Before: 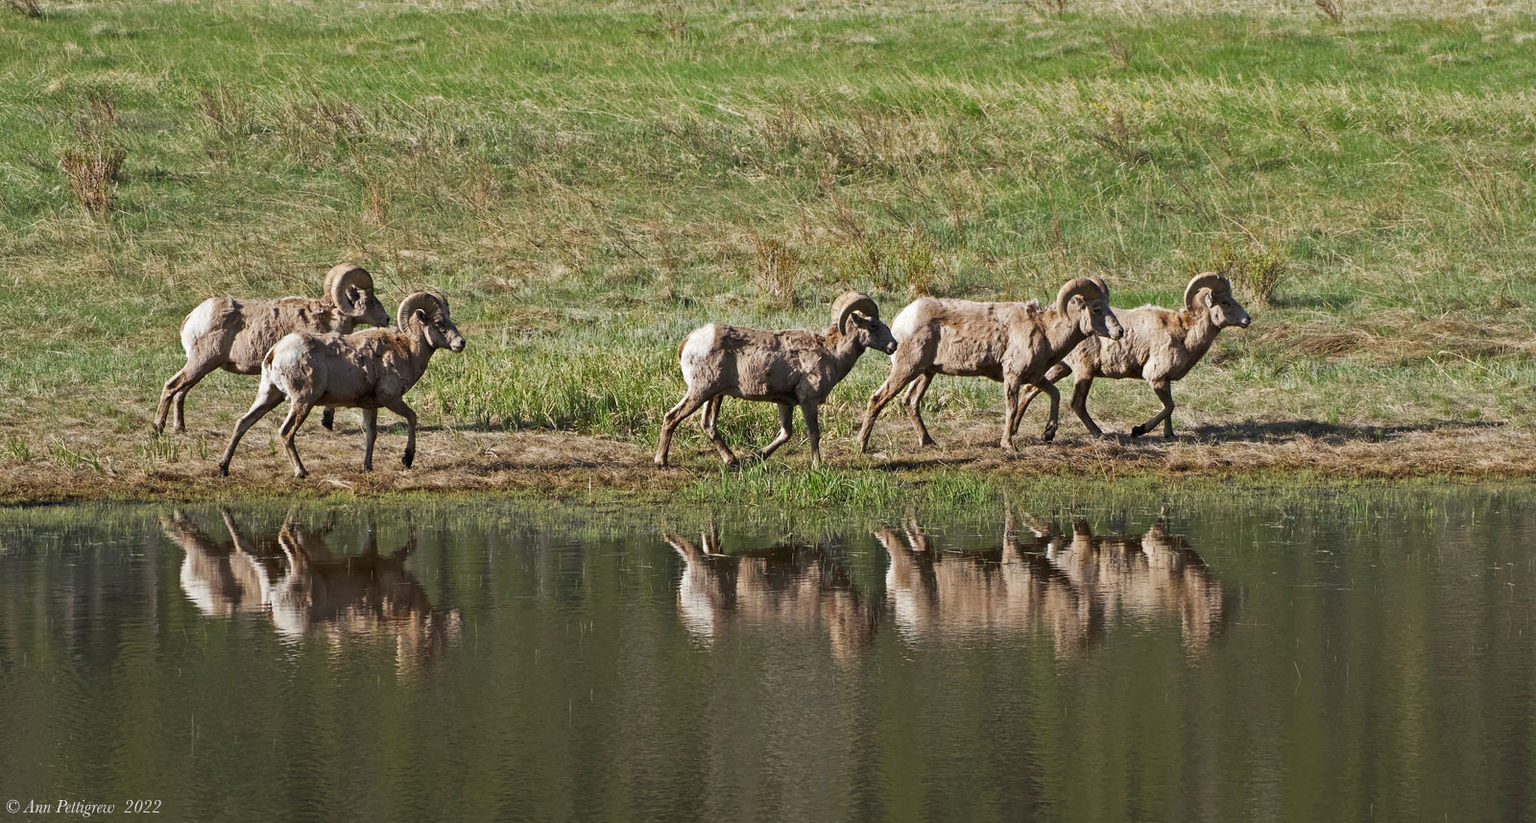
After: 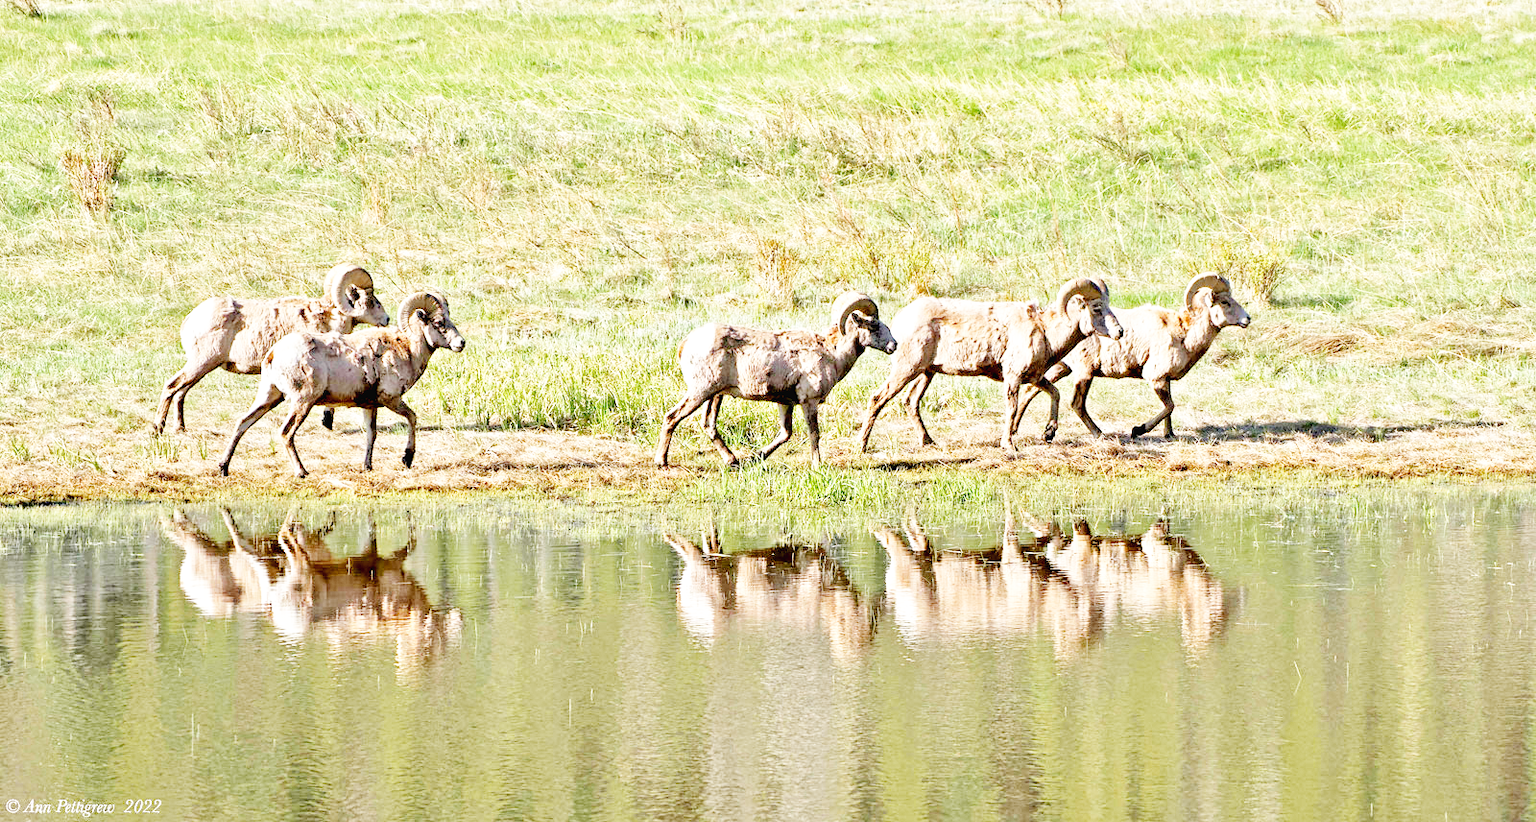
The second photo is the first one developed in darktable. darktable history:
tone equalizer: -8 EV 1.97 EV, -7 EV 1.96 EV, -6 EV 1.96 EV, -5 EV 1.98 EV, -4 EV 1.96 EV, -3 EV 1.5 EV, -2 EV 0.992 EV, -1 EV 0.51 EV
base curve: curves: ch0 [(0, 0.003) (0.001, 0.002) (0.006, 0.004) (0.02, 0.022) (0.048, 0.086) (0.094, 0.234) (0.162, 0.431) (0.258, 0.629) (0.385, 0.8) (0.548, 0.918) (0.751, 0.988) (1, 1)], preserve colors none
exposure: black level correction 0.01, exposure 0.015 EV, compensate exposure bias true, compensate highlight preservation false
contrast brightness saturation: contrast 0.113, saturation -0.17
